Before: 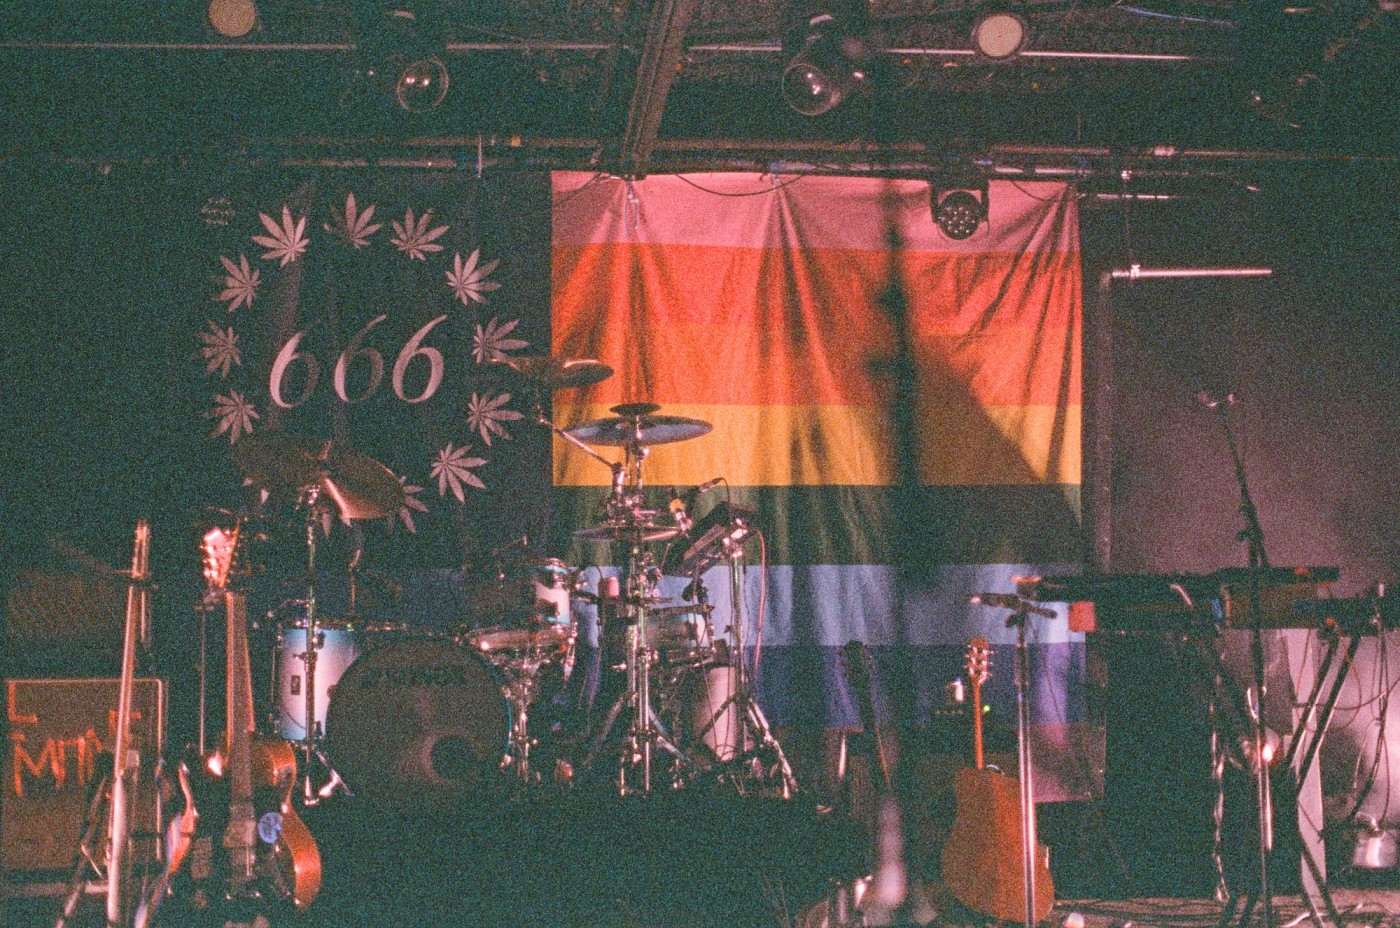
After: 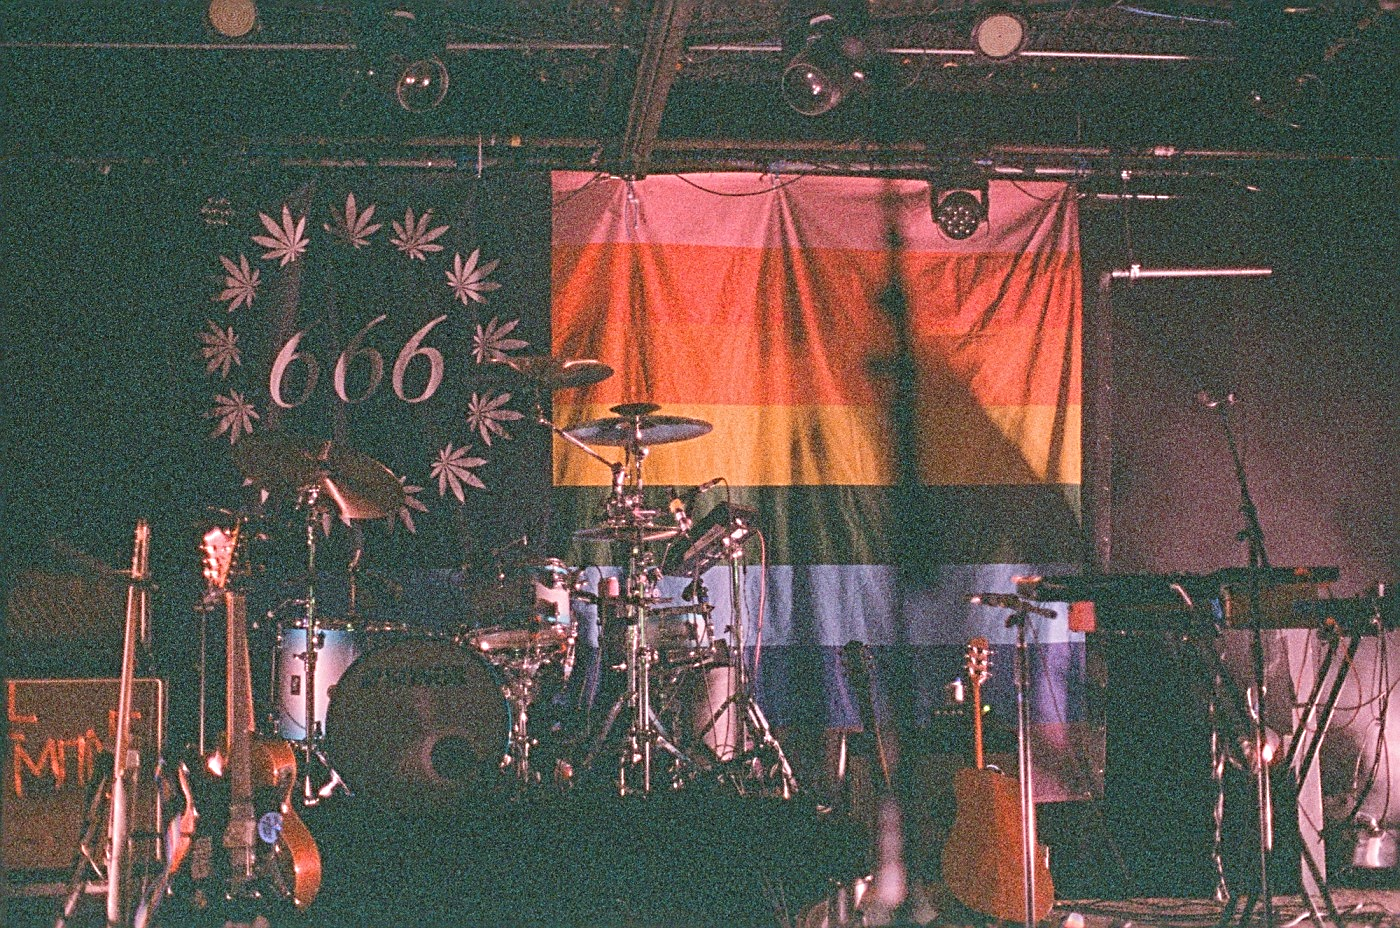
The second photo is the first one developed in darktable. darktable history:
sharpen: radius 2.532, amount 0.617
